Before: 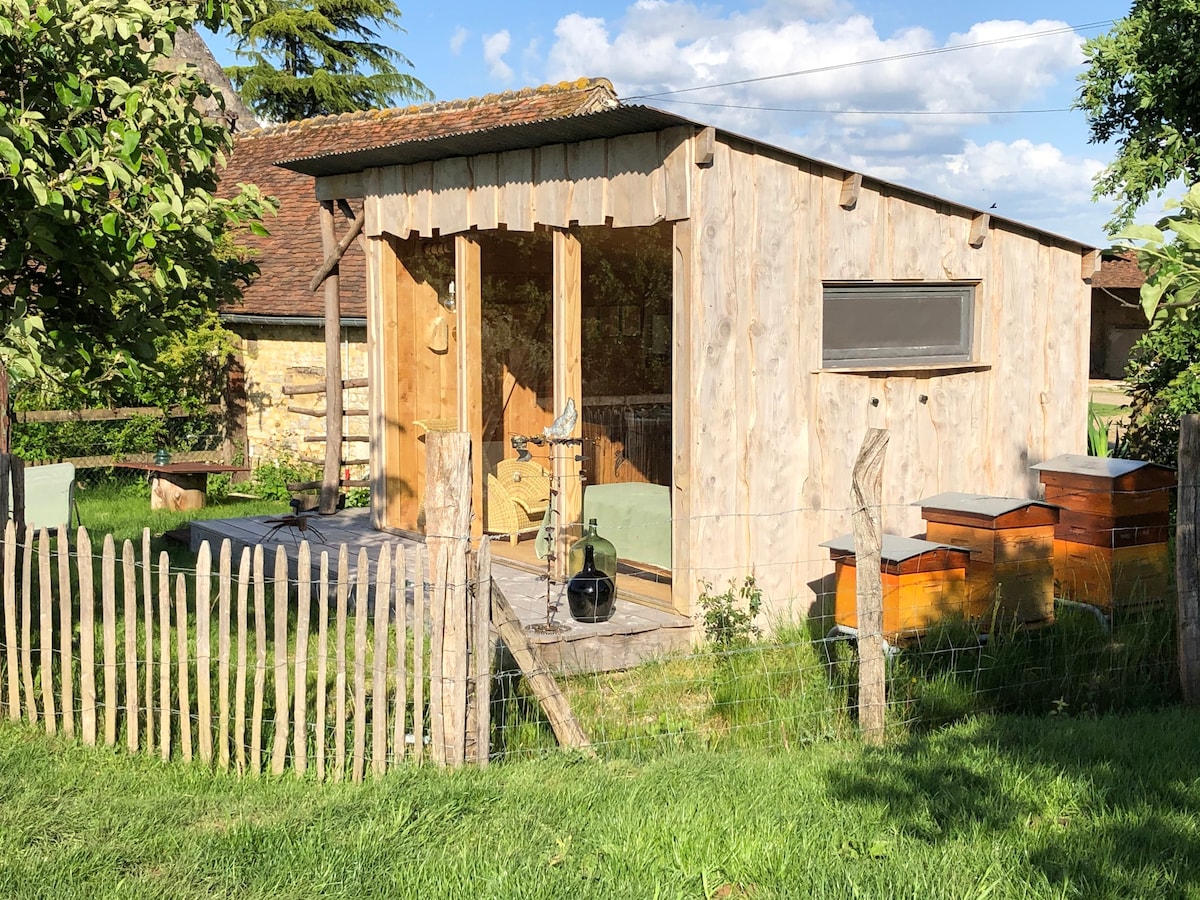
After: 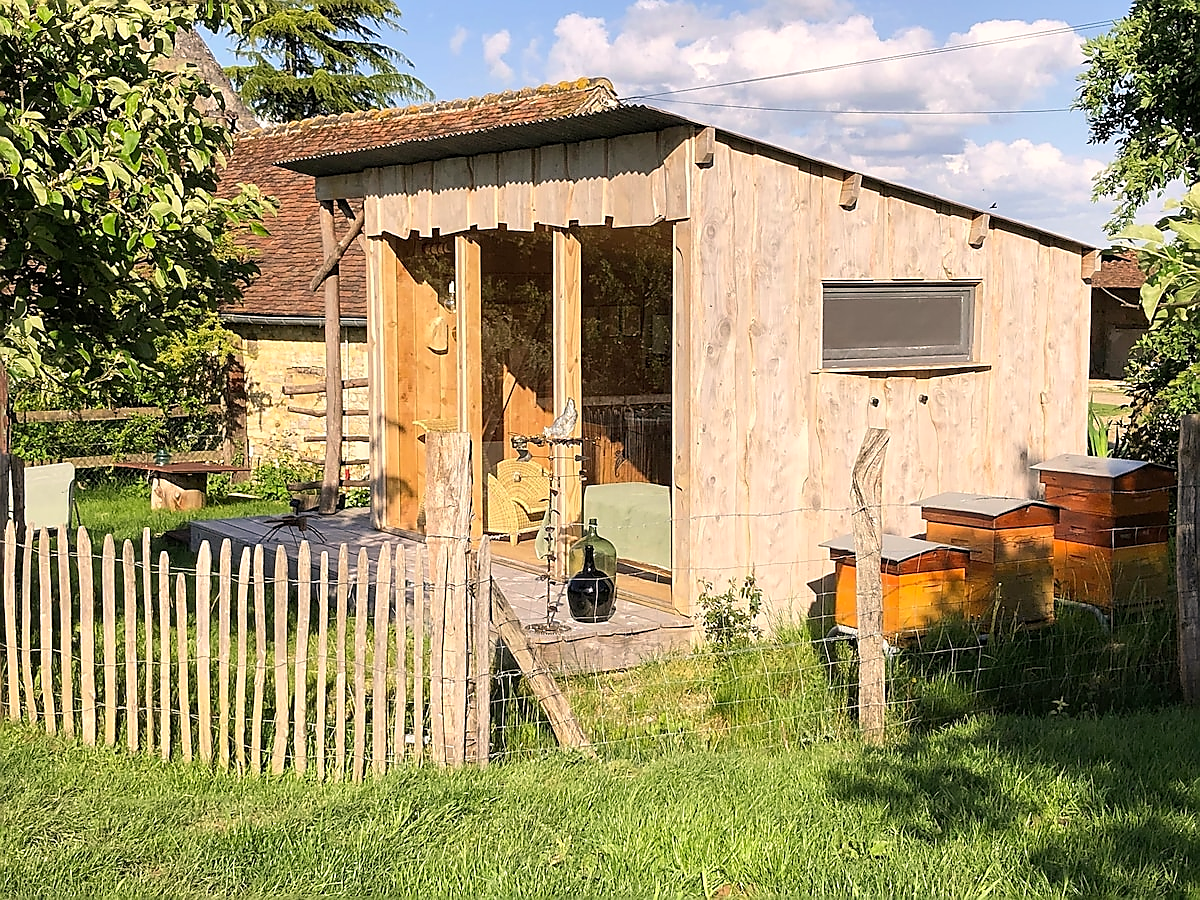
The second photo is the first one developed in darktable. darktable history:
tone equalizer: on, module defaults
color correction: highlights a* 6.03, highlights b* 4.71
sharpen: radius 1.362, amount 1.241, threshold 0.801
